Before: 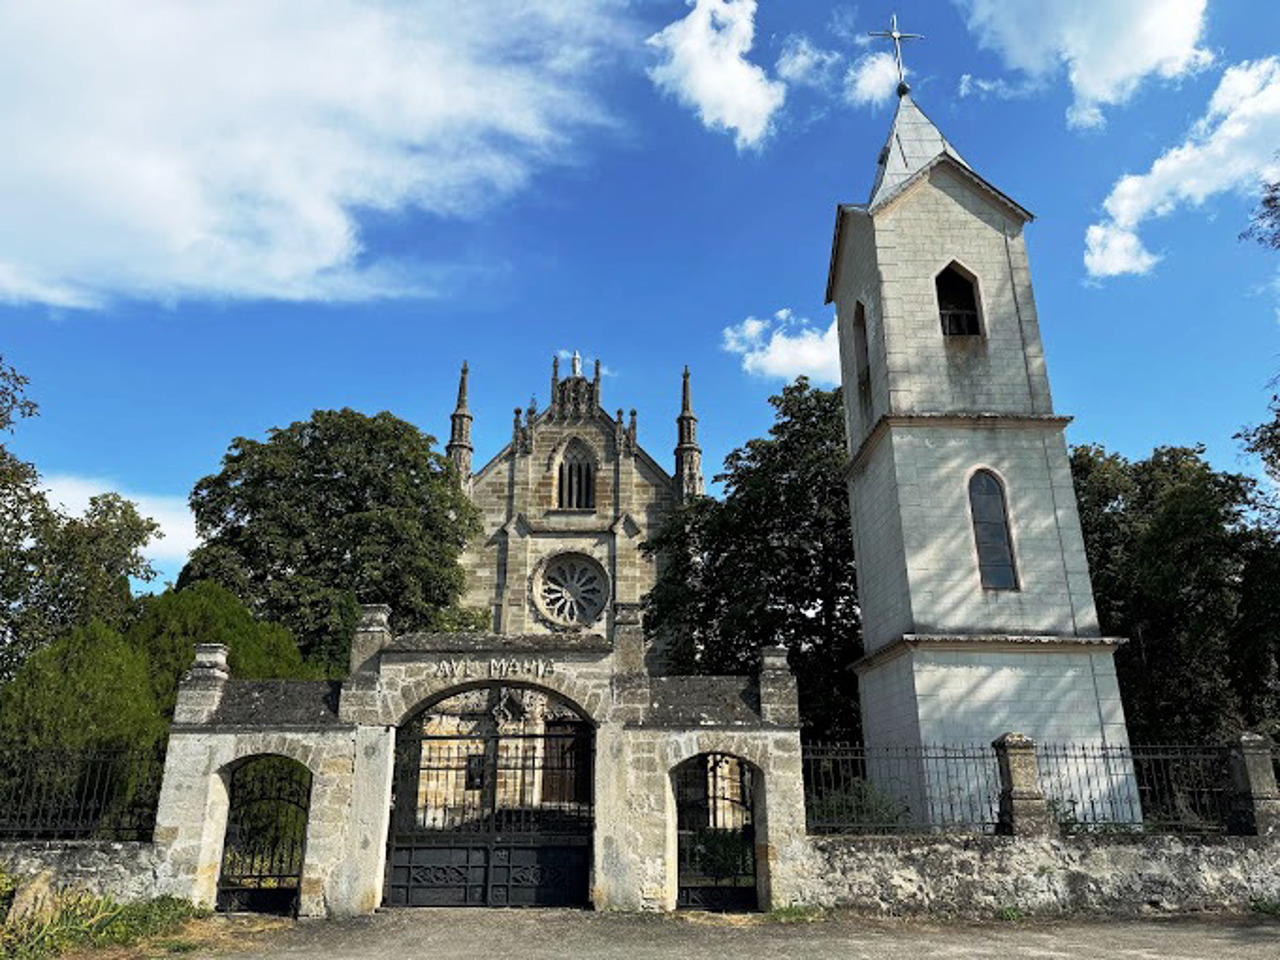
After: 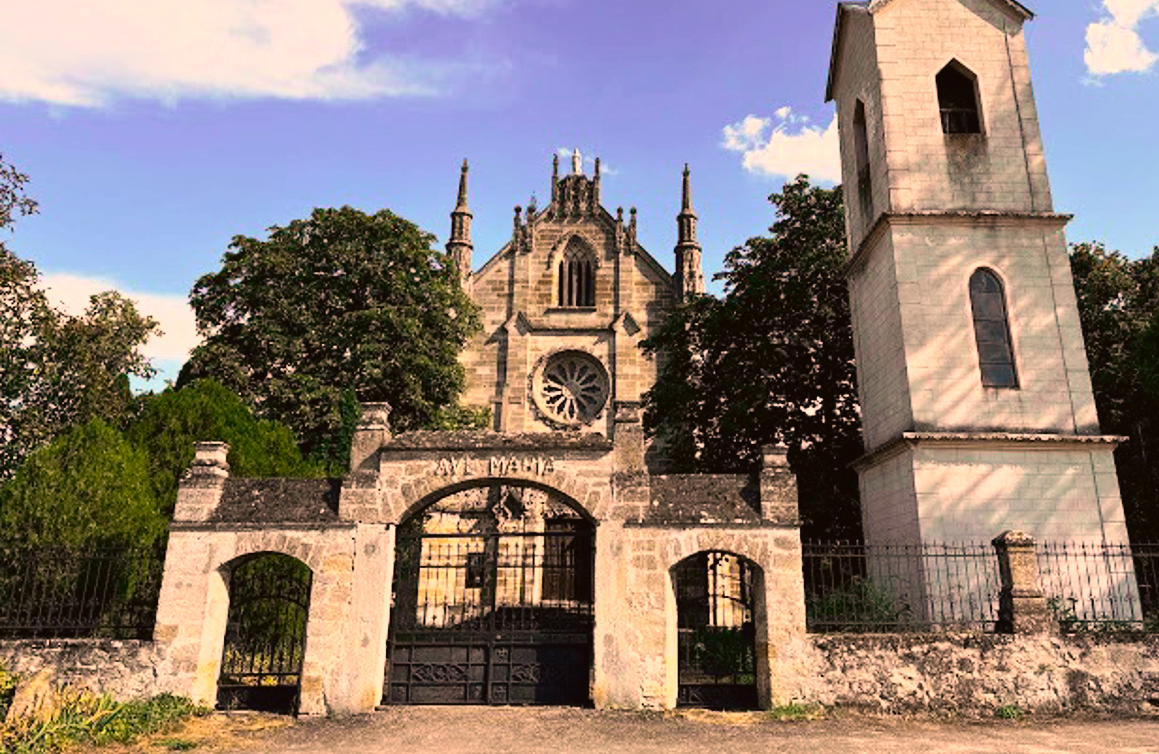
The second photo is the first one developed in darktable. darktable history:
color correction: highlights a* 21.07, highlights b* 19.84
tone curve: curves: ch0 [(0, 0.023) (0.1, 0.084) (0.184, 0.168) (0.45, 0.54) (0.57, 0.683) (0.722, 0.825) (0.877, 0.948) (1, 1)]; ch1 [(0, 0) (0.414, 0.395) (0.453, 0.437) (0.502, 0.509) (0.521, 0.519) (0.573, 0.568) (0.618, 0.61) (0.654, 0.642) (1, 1)]; ch2 [(0, 0) (0.421, 0.43) (0.45, 0.463) (0.492, 0.504) (0.511, 0.519) (0.557, 0.557) (0.602, 0.605) (1, 1)], color space Lab, independent channels, preserve colors none
crop: top 21.078%, right 9.406%, bottom 0.298%
